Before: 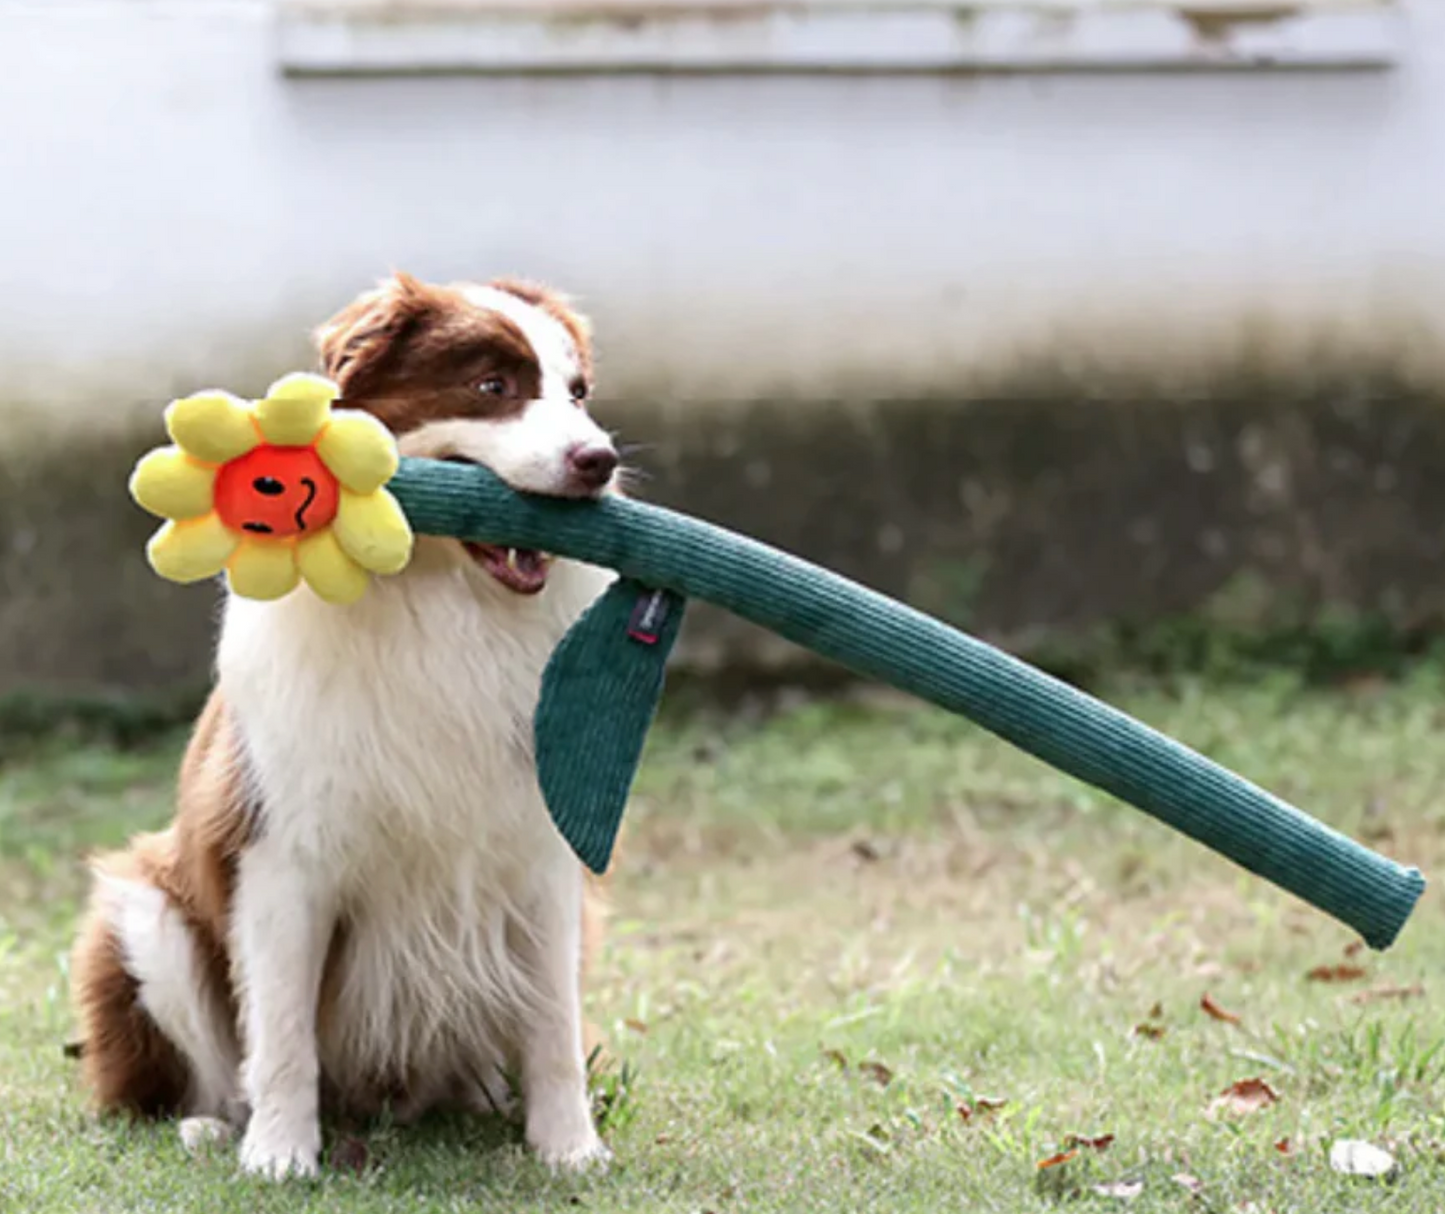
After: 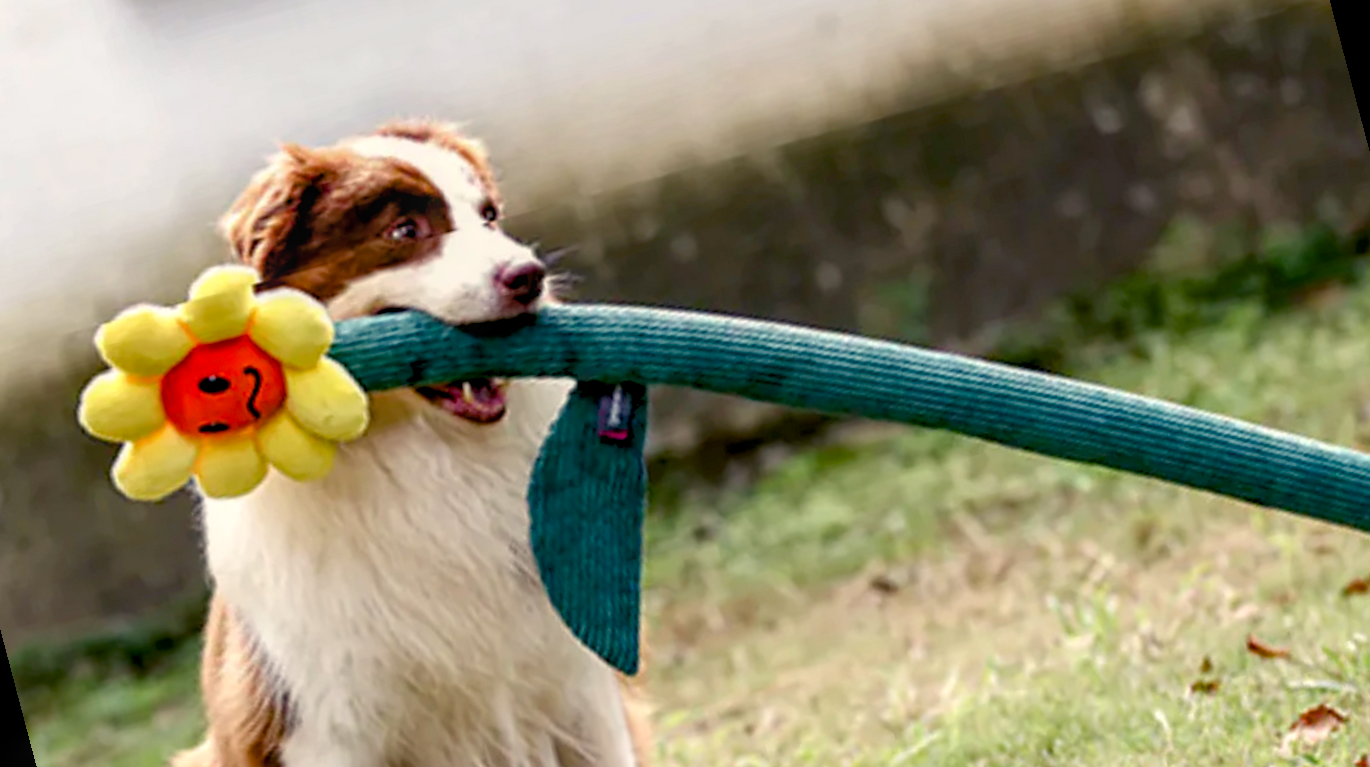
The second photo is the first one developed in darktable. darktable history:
color balance rgb: shadows lift › chroma 3%, shadows lift › hue 280.8°, power › hue 330°, highlights gain › chroma 3%, highlights gain › hue 75.6°, global offset › luminance -1%, perceptual saturation grading › global saturation 20%, perceptual saturation grading › highlights -25%, perceptual saturation grading › shadows 50%, global vibrance 20%
rotate and perspective: rotation -14.8°, crop left 0.1, crop right 0.903, crop top 0.25, crop bottom 0.748
local contrast: on, module defaults
